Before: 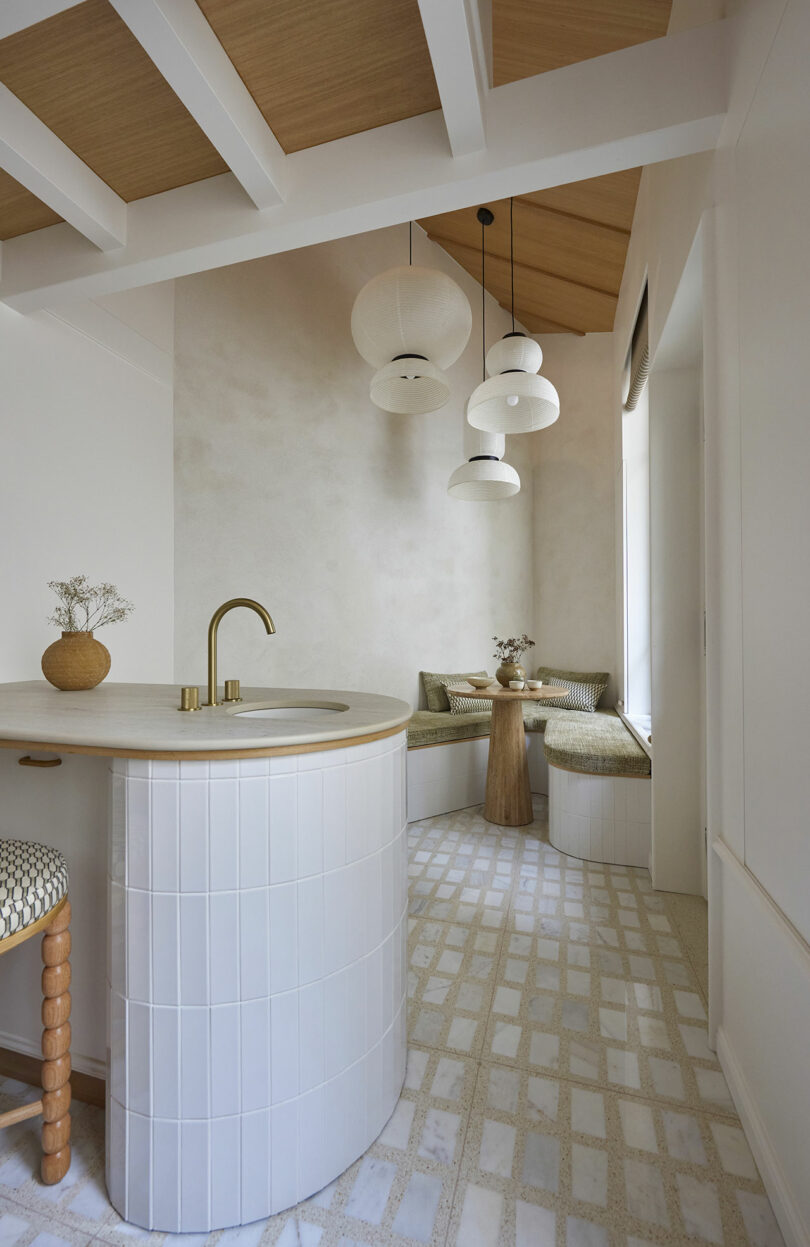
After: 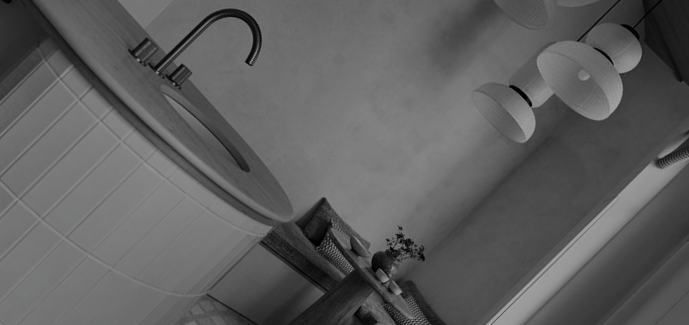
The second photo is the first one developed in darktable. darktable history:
filmic rgb: black relative exposure -7.65 EV, white relative exposure 4.56 EV, hardness 3.61, preserve chrominance no, color science v5 (2021)
color calibration: gray › normalize channels true, illuminant as shot in camera, x 0.385, y 0.38, temperature 3928.82 K, gamut compression 0.021
contrast brightness saturation: contrast -0.027, brightness -0.597, saturation -0.989
crop and rotate: angle -45.93°, top 16.401%, right 0.996%, bottom 11.616%
